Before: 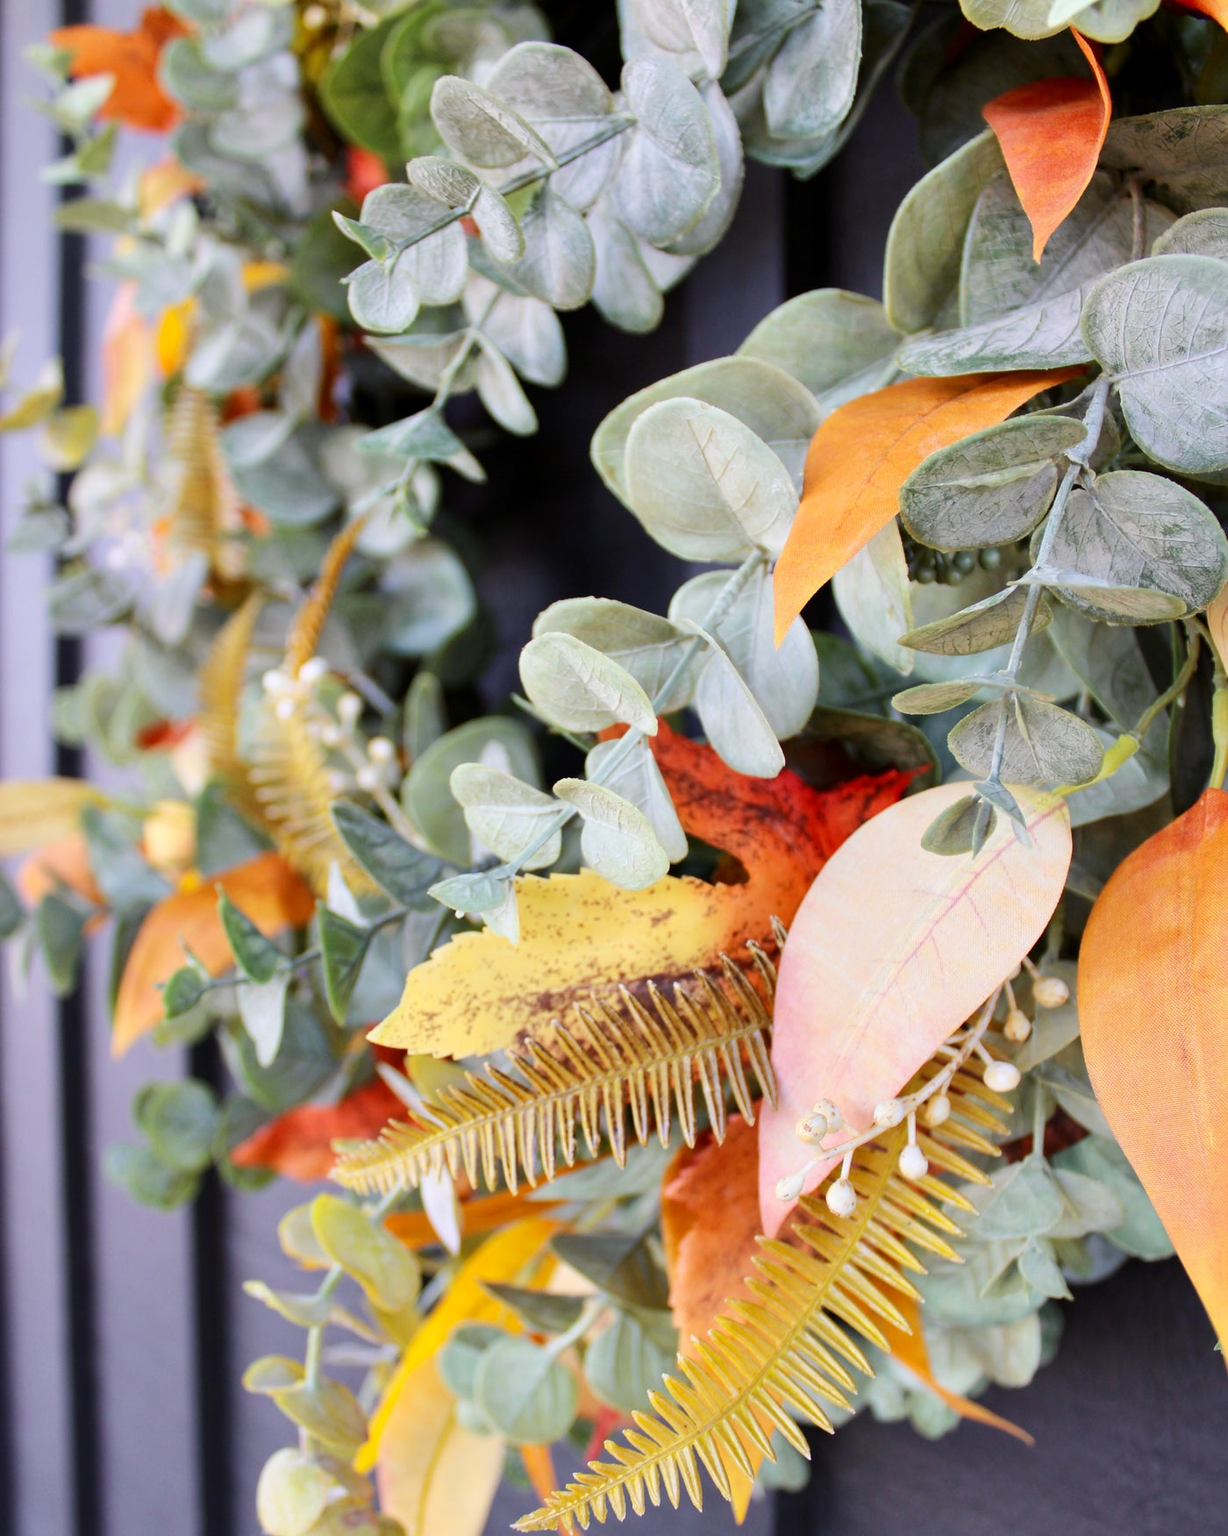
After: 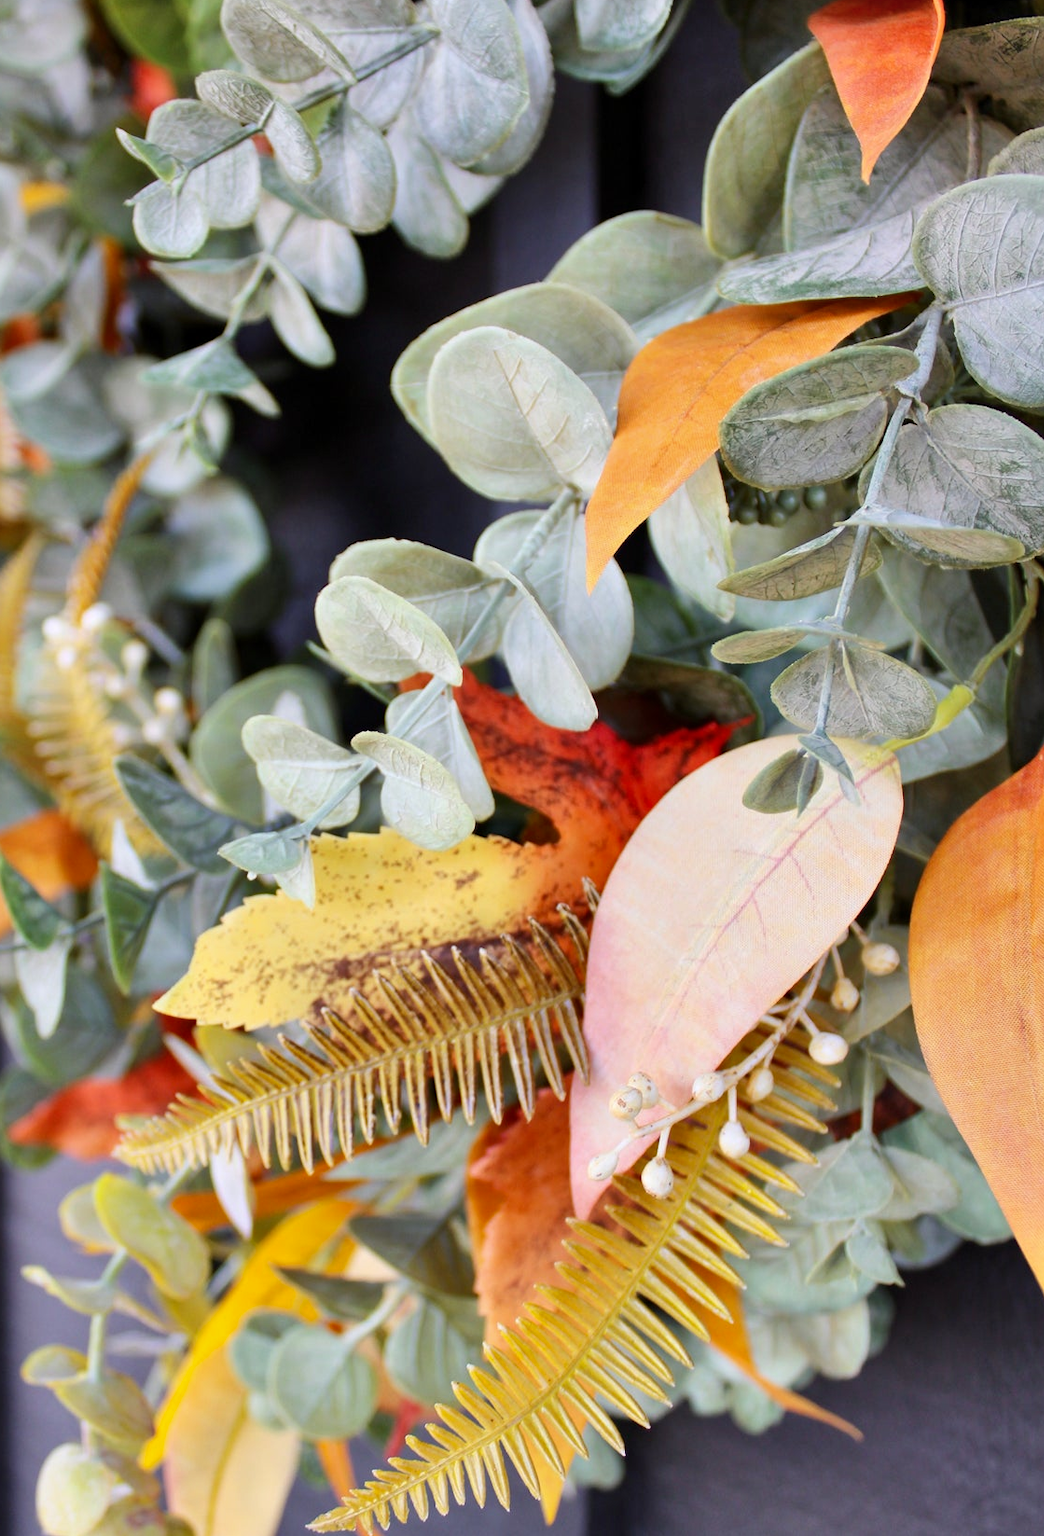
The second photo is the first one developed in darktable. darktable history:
shadows and highlights: shadows 52.46, soften with gaussian
crop and rotate: left 18.196%, top 5.892%, right 1.78%
